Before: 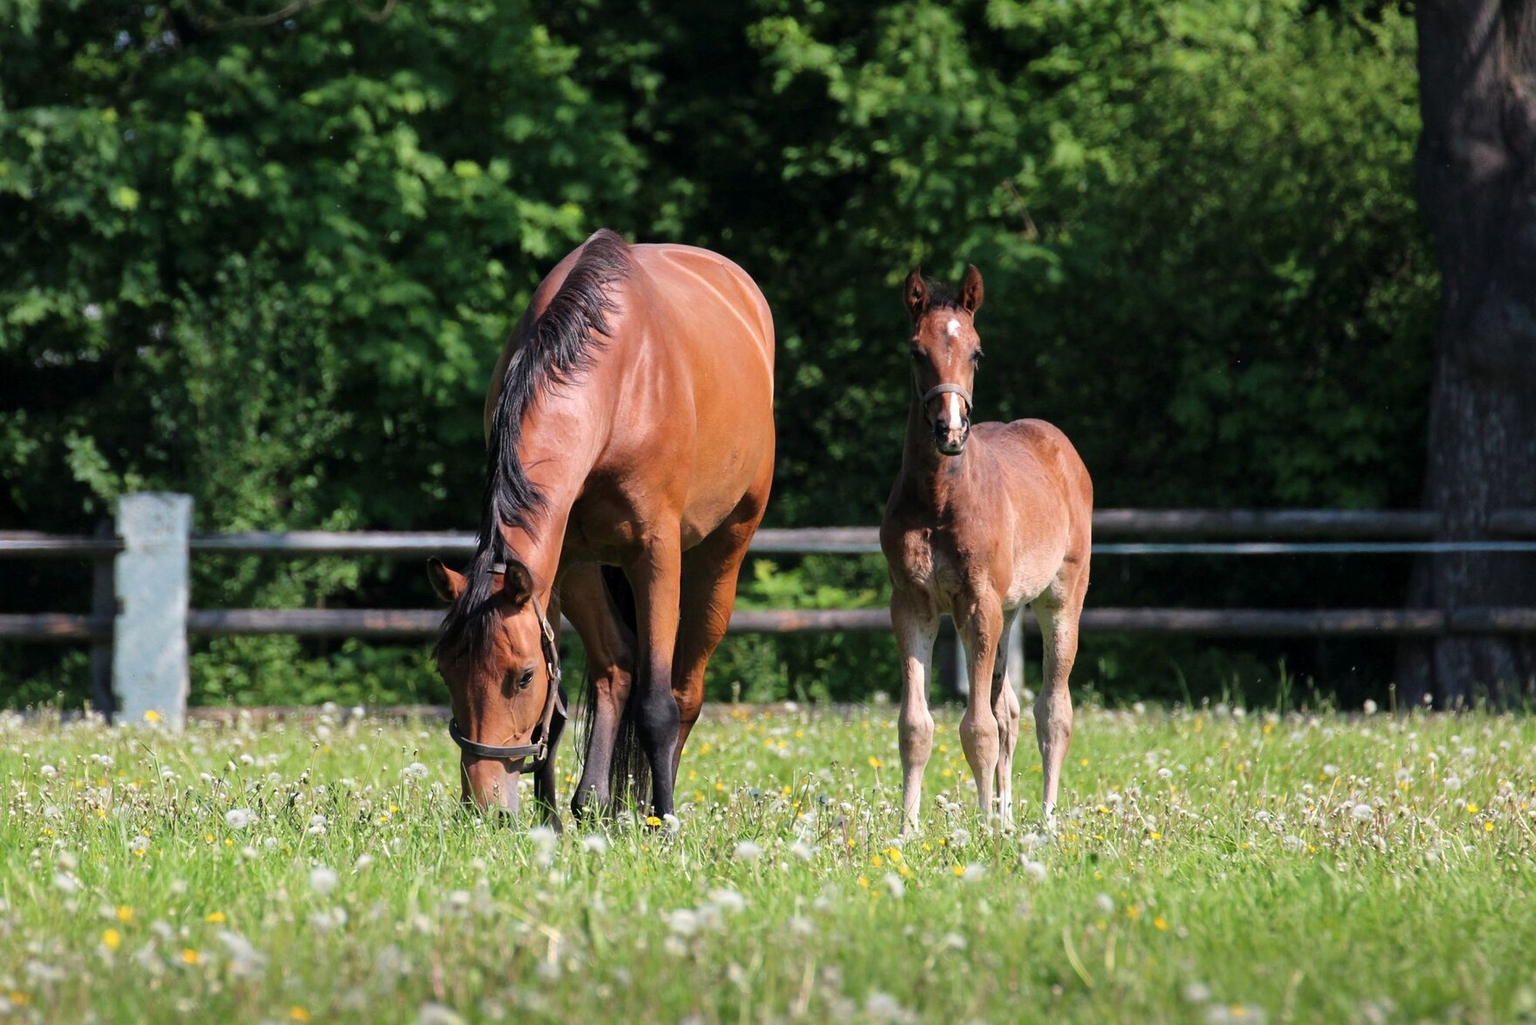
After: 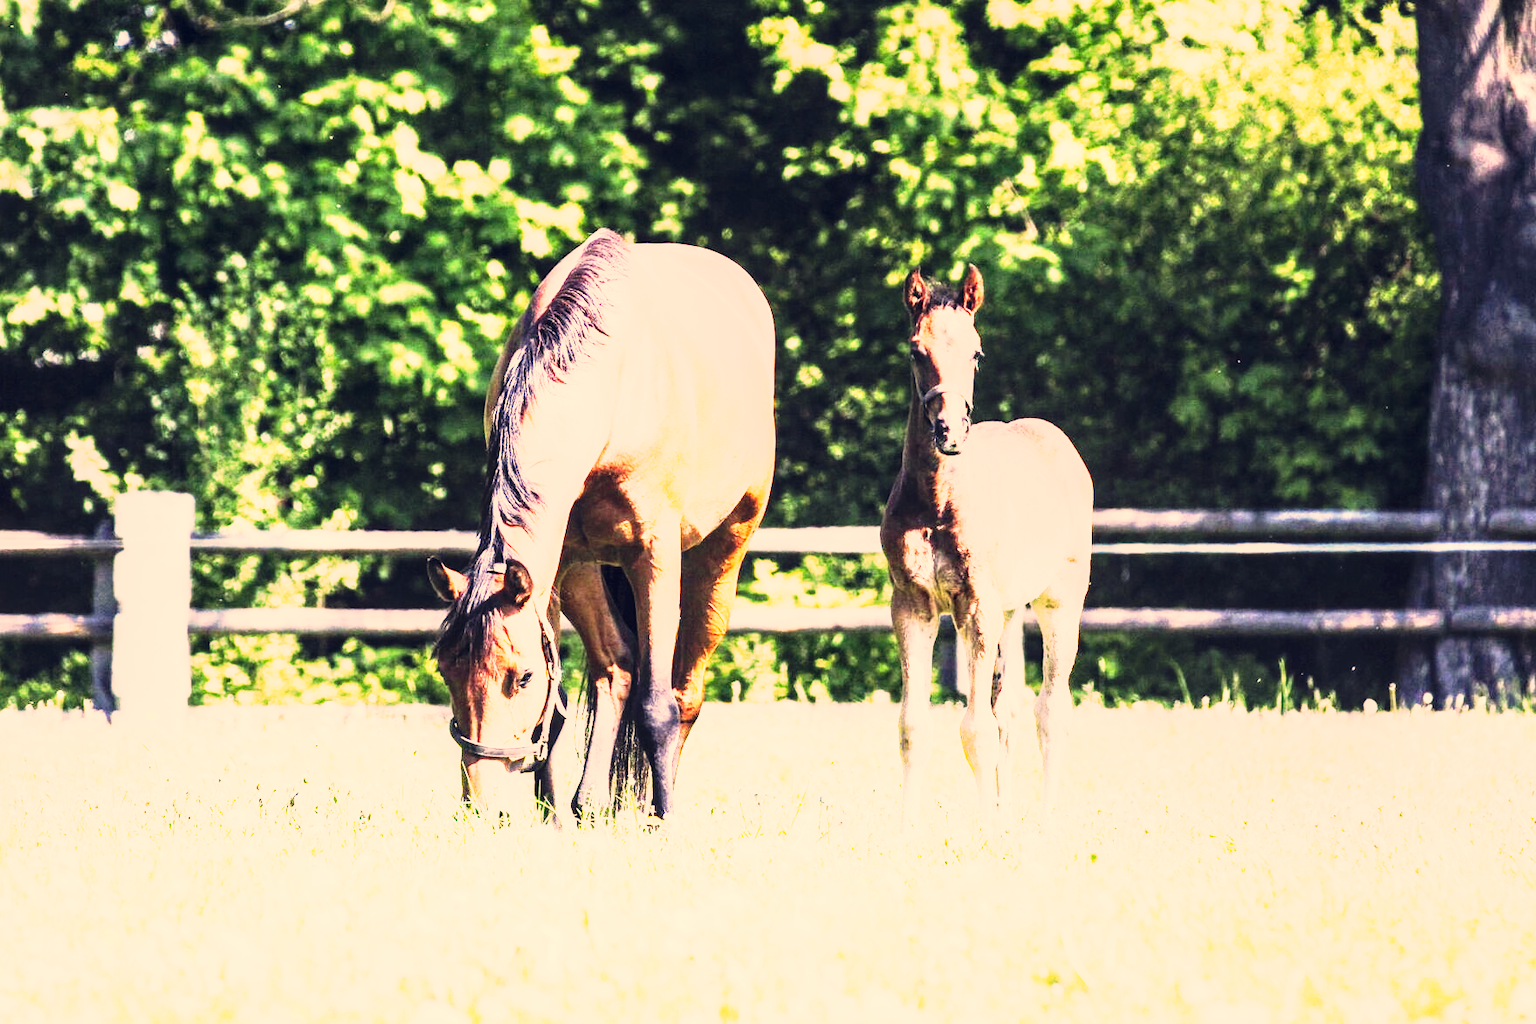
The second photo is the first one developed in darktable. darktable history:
base curve: curves: ch0 [(0, 0) (0.026, 0.03) (0.109, 0.232) (0.351, 0.748) (0.669, 0.968) (1, 1)], preserve colors none
tone curve: curves: ch0 [(0, 0) (0.003, 0.007) (0.011, 0.01) (0.025, 0.016) (0.044, 0.025) (0.069, 0.036) (0.1, 0.052) (0.136, 0.073) (0.177, 0.103) (0.224, 0.135) (0.277, 0.177) (0.335, 0.233) (0.399, 0.303) (0.468, 0.376) (0.543, 0.469) (0.623, 0.581) (0.709, 0.723) (0.801, 0.863) (0.898, 0.938) (1, 1)], preserve colors none
white balance: red 0.967, blue 1.049
color correction: highlights a* 19.59, highlights b* 27.49, shadows a* 3.46, shadows b* -17.28, saturation 0.73
local contrast: on, module defaults
exposure: black level correction 0, exposure 1.975 EV, compensate exposure bias true, compensate highlight preservation false
